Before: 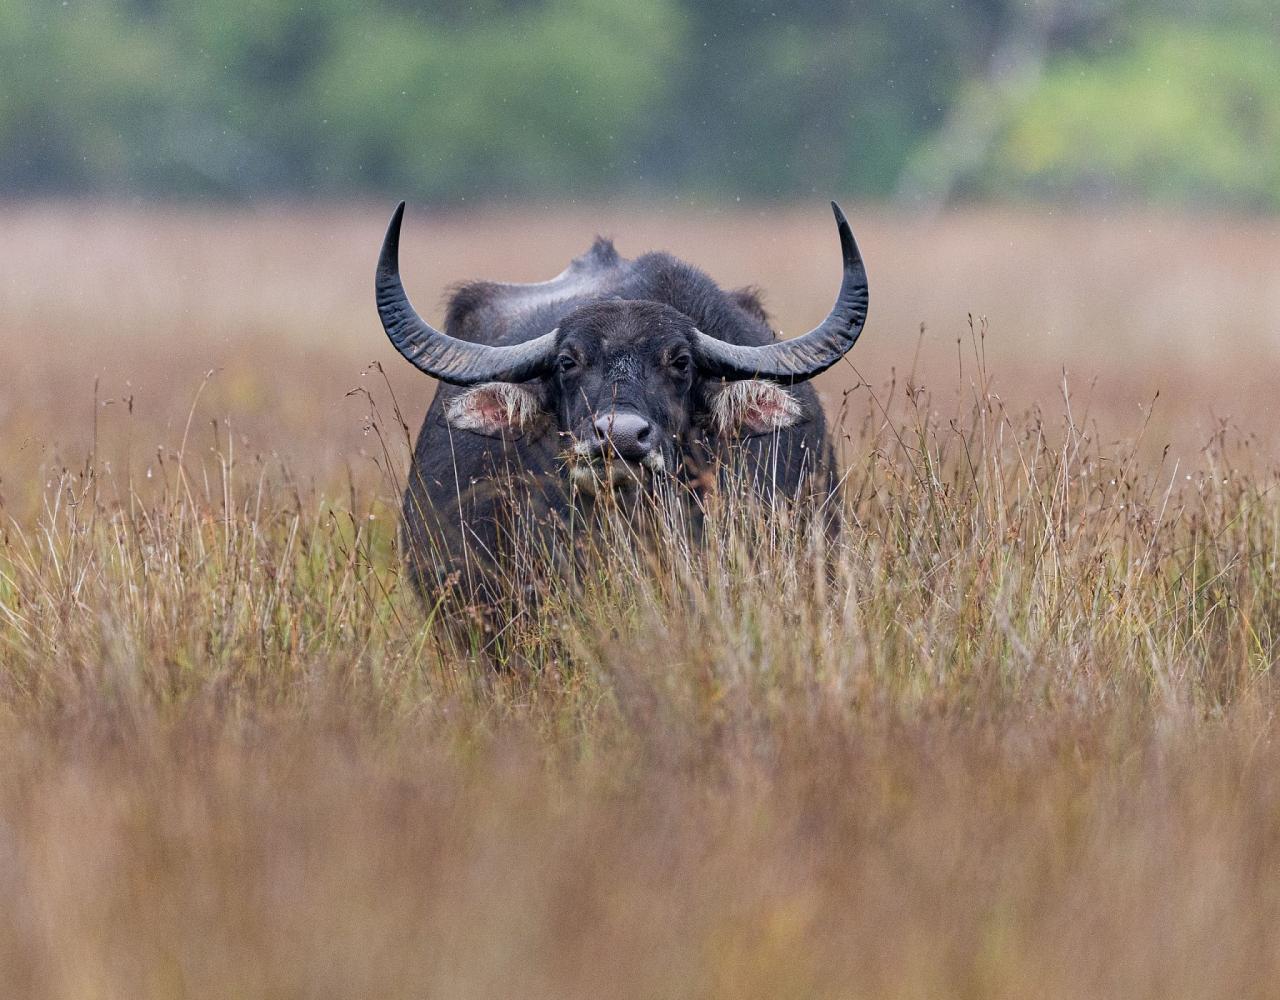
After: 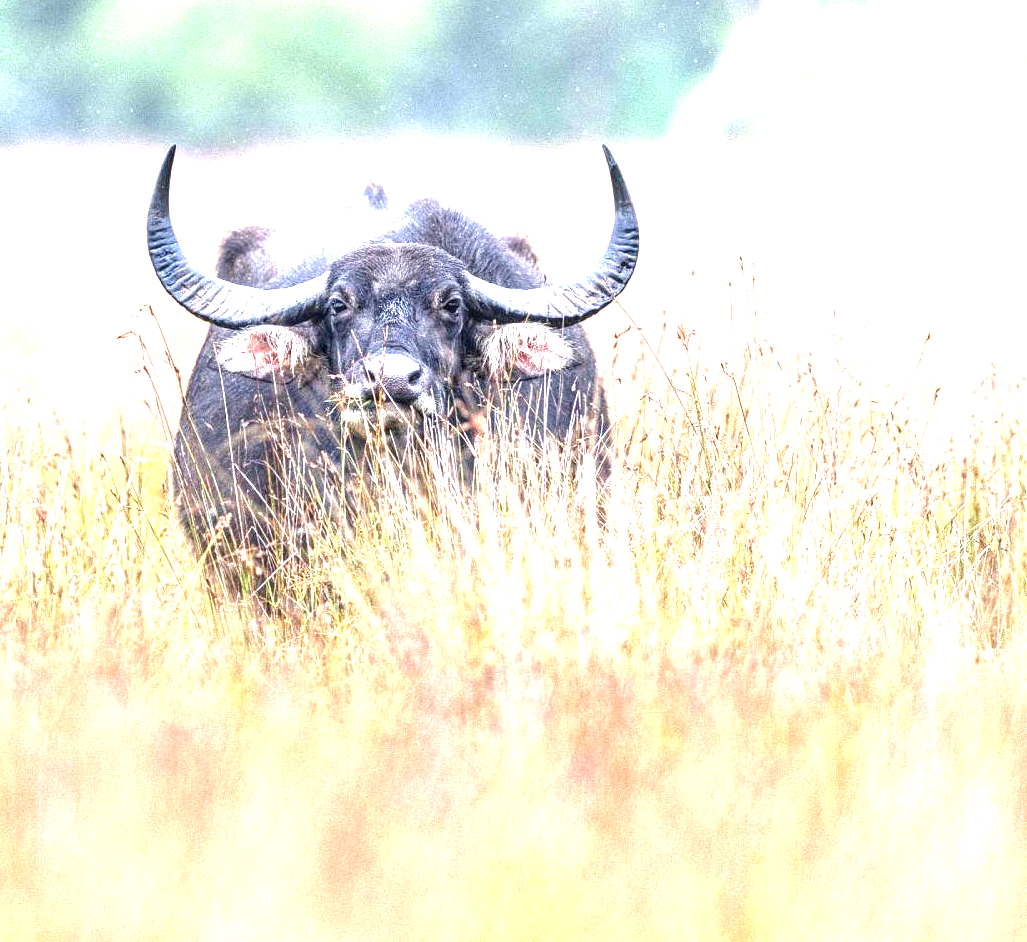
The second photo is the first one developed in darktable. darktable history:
local contrast: on, module defaults
crop and rotate: left 17.959%, top 5.771%, right 1.742%
exposure: black level correction 0, exposure 2.327 EV, compensate exposure bias true, compensate highlight preservation false
